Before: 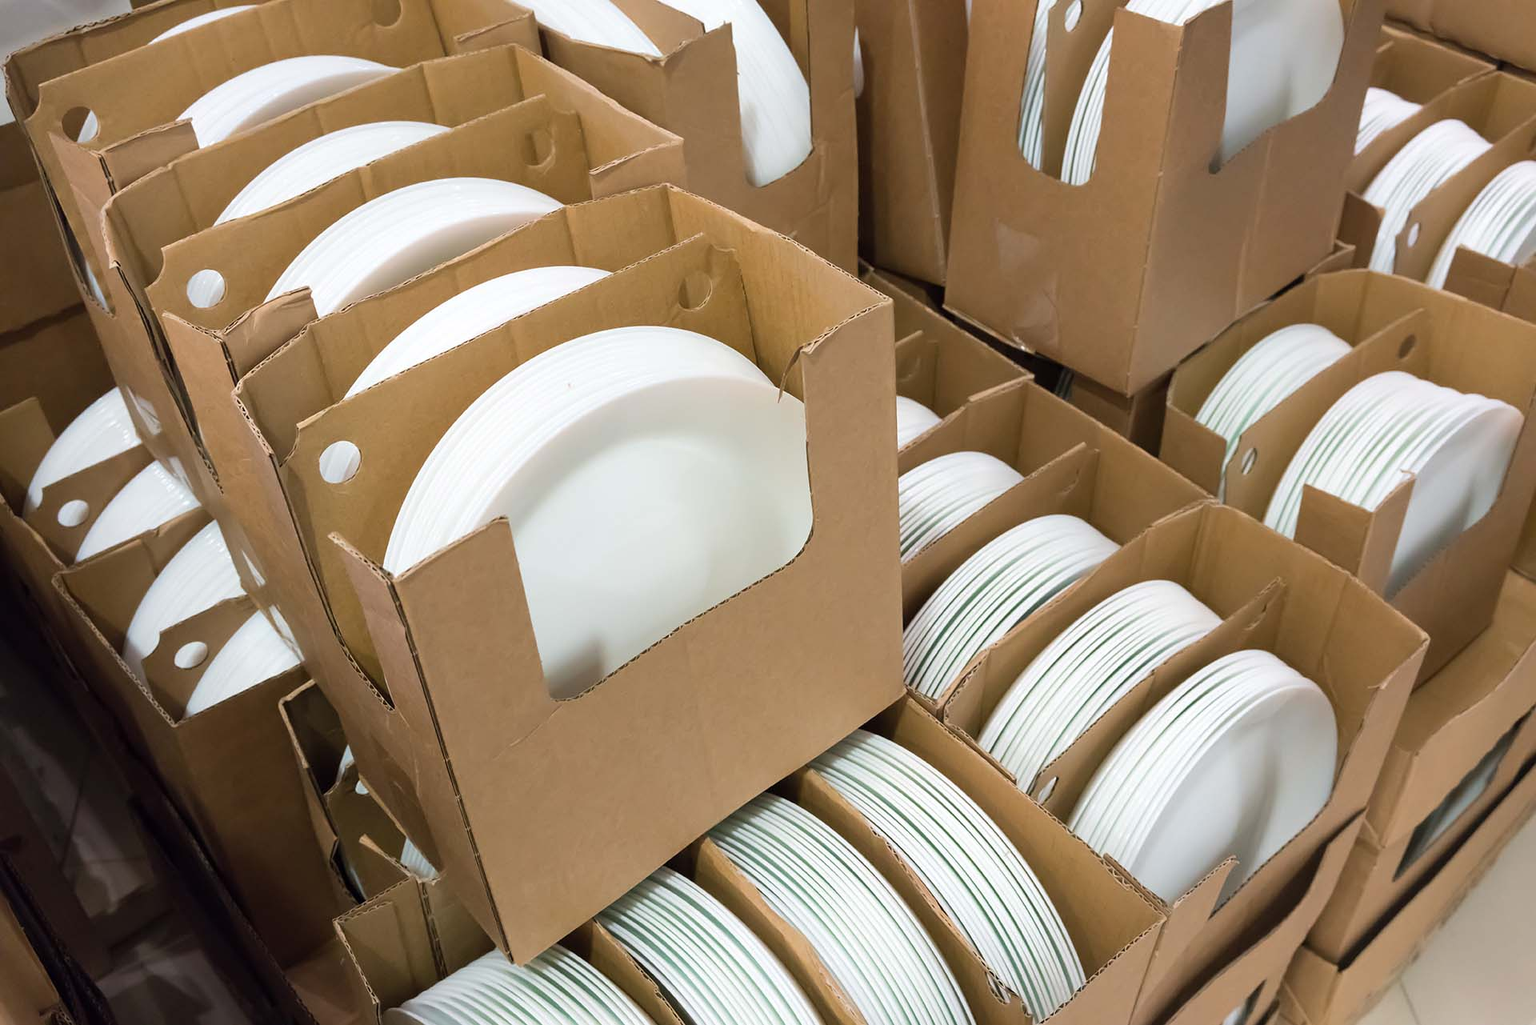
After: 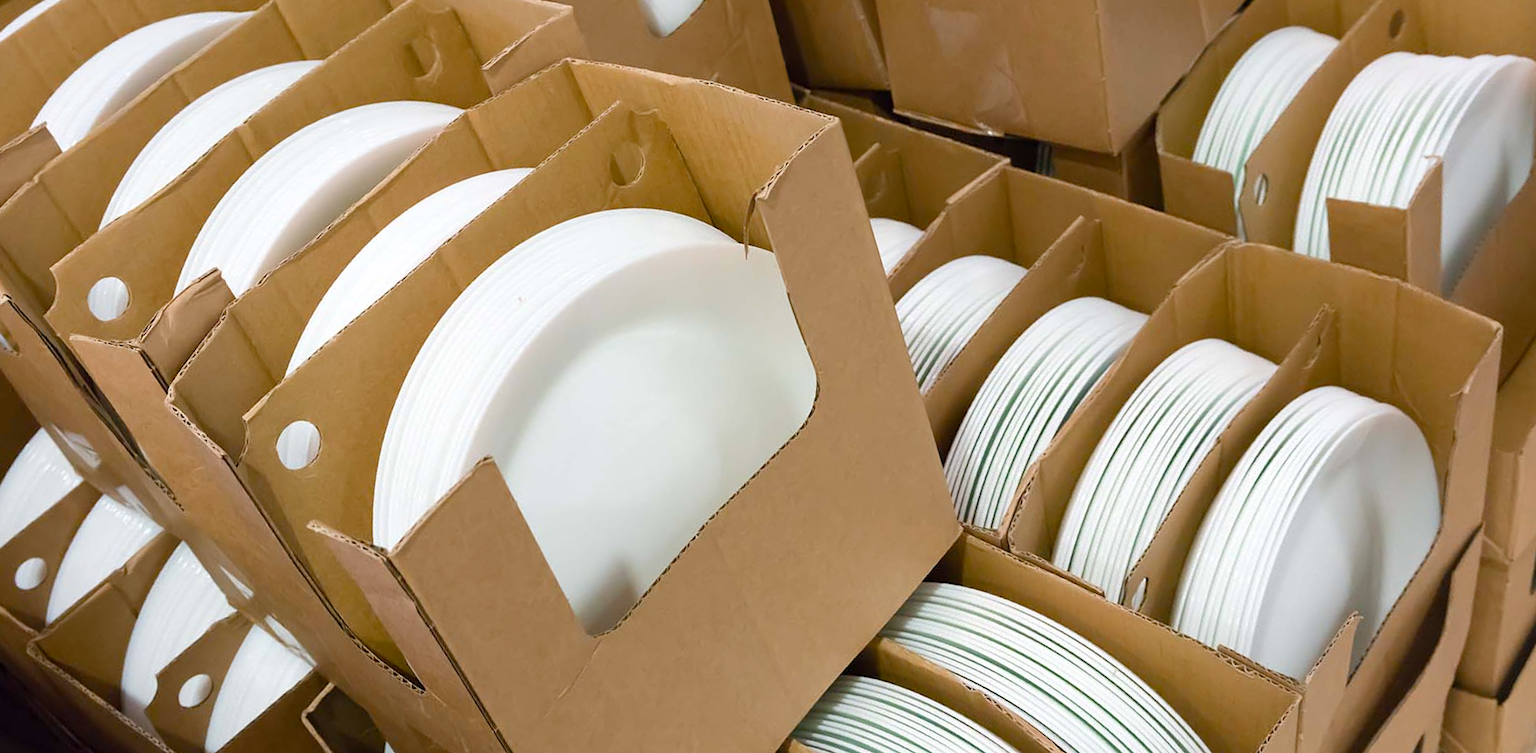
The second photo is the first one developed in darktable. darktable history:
color balance rgb: perceptual saturation grading › global saturation 20%, perceptual saturation grading › highlights -25%, perceptual saturation grading › shadows 25%
rotate and perspective: rotation -14.8°, crop left 0.1, crop right 0.903, crop top 0.25, crop bottom 0.748
